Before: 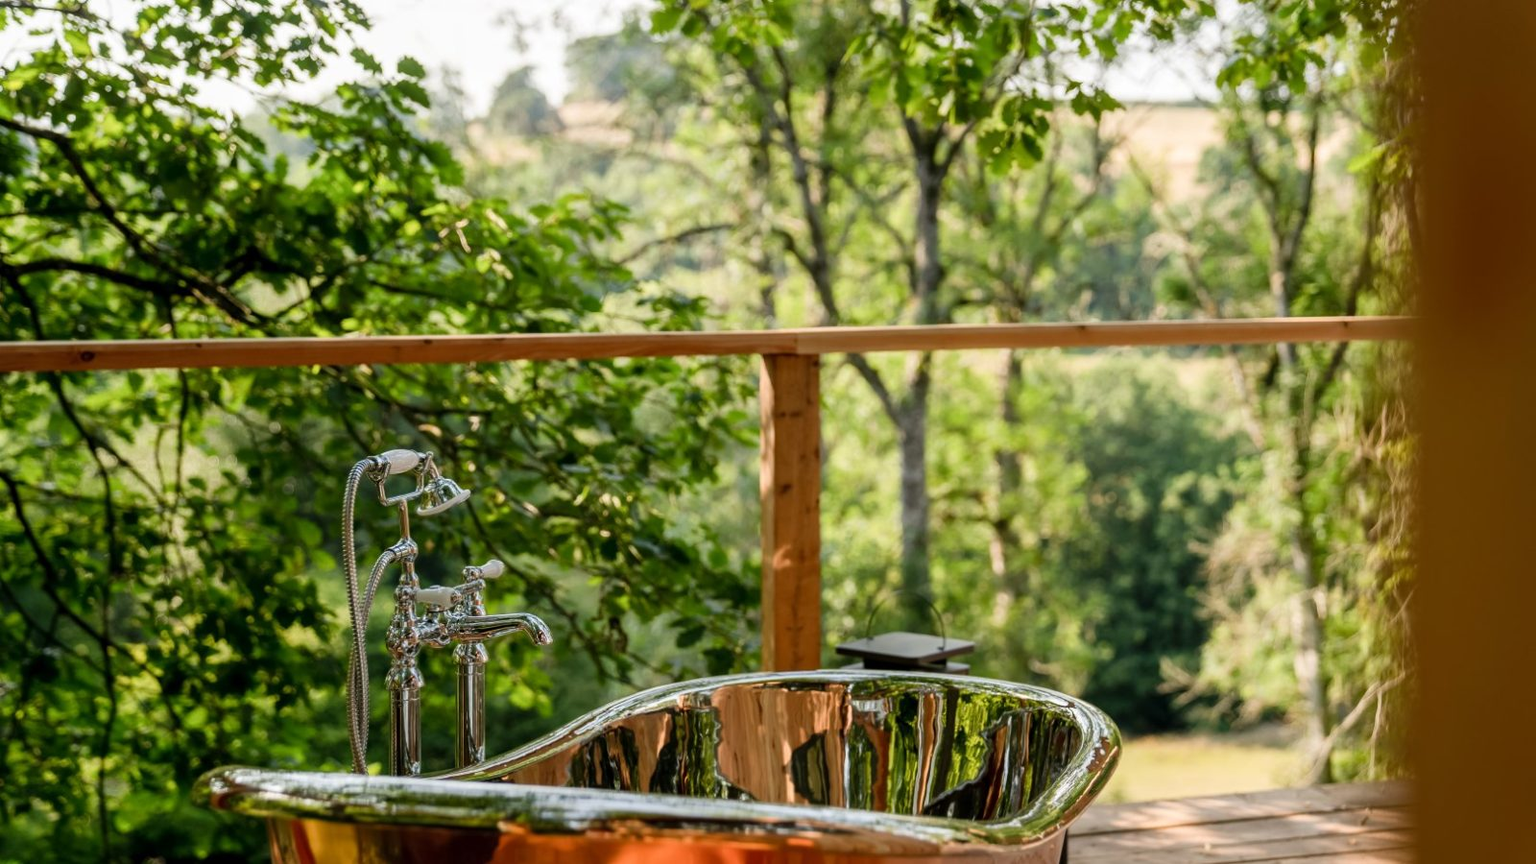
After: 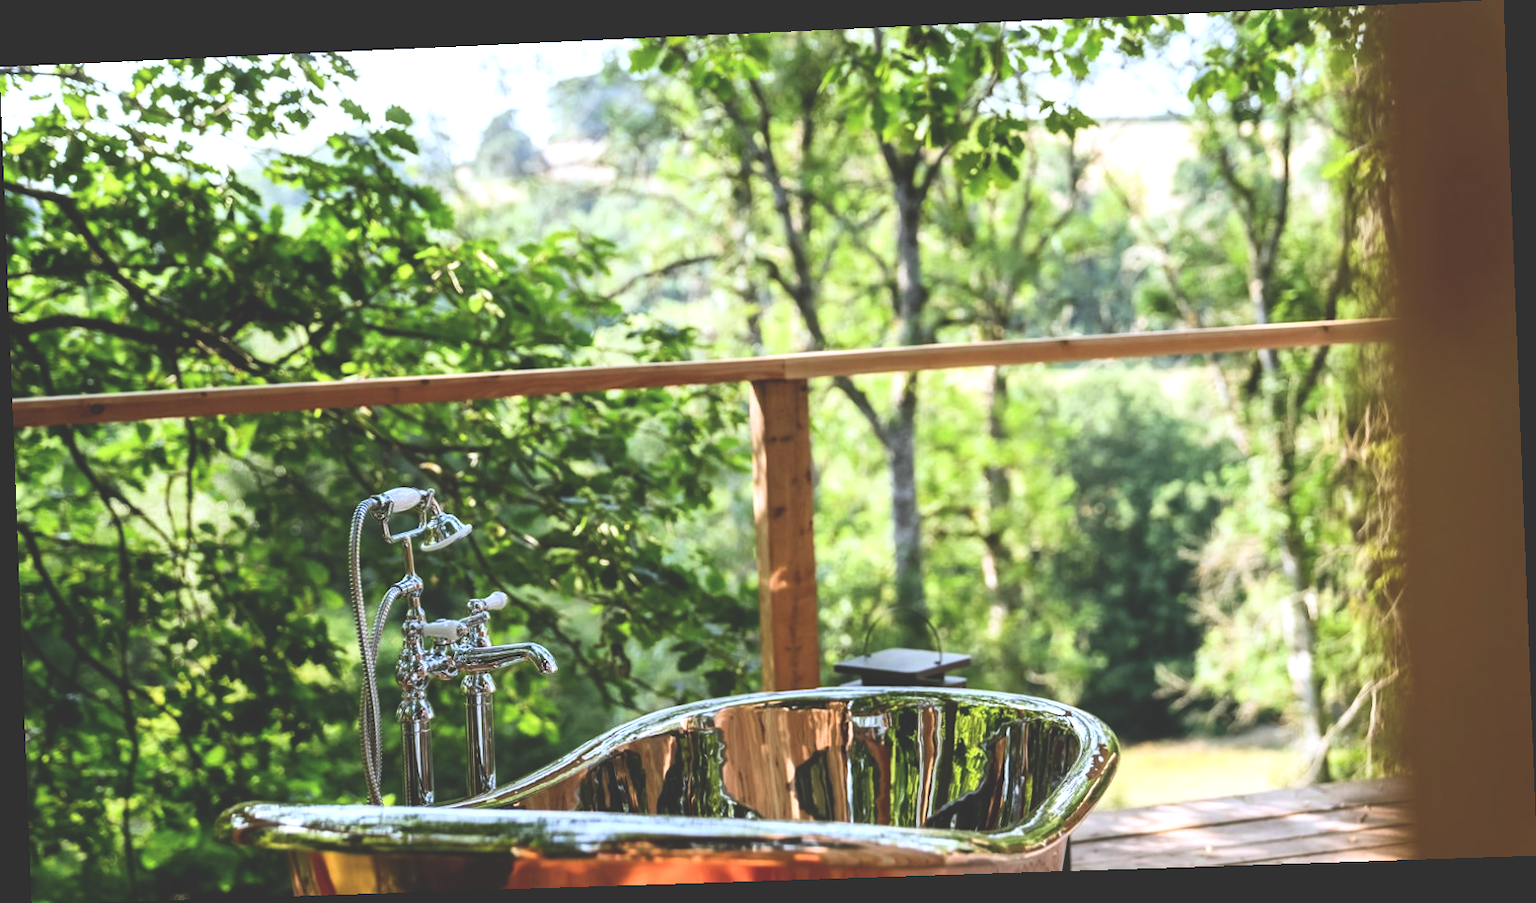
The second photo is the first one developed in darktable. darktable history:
contrast brightness saturation: contrast 0.22, brightness -0.19, saturation 0.24
exposure: black level correction -0.071, exposure 0.5 EV, compensate highlight preservation false
white balance: red 0.948, green 1.02, blue 1.176
rotate and perspective: rotation -2.22°, lens shift (horizontal) -0.022, automatic cropping off
